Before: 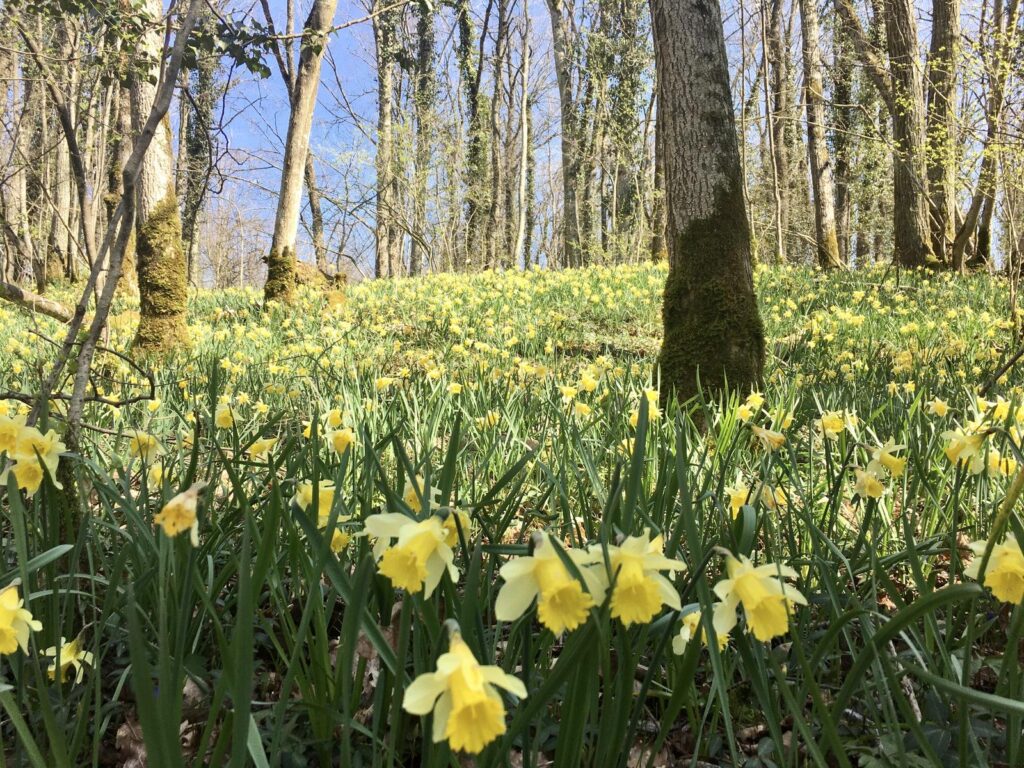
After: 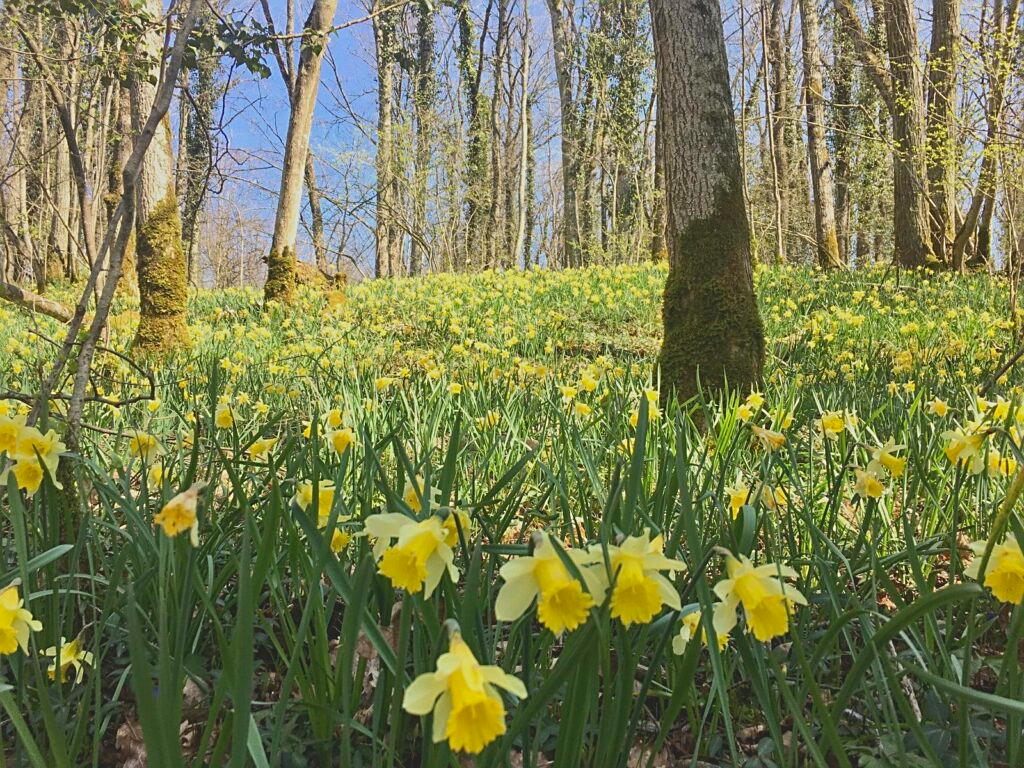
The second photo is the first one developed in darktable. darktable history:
sharpen: on, module defaults
contrast brightness saturation: contrast -0.285
local contrast: highlights 105%, shadows 100%, detail 120%, midtone range 0.2
